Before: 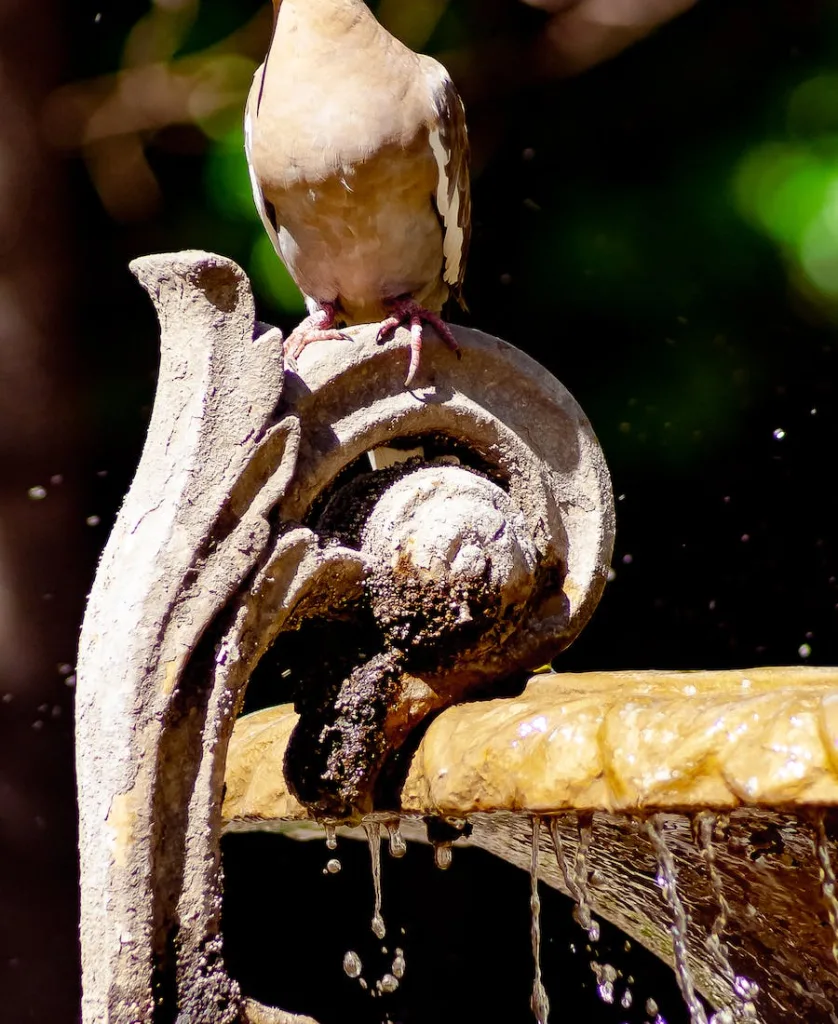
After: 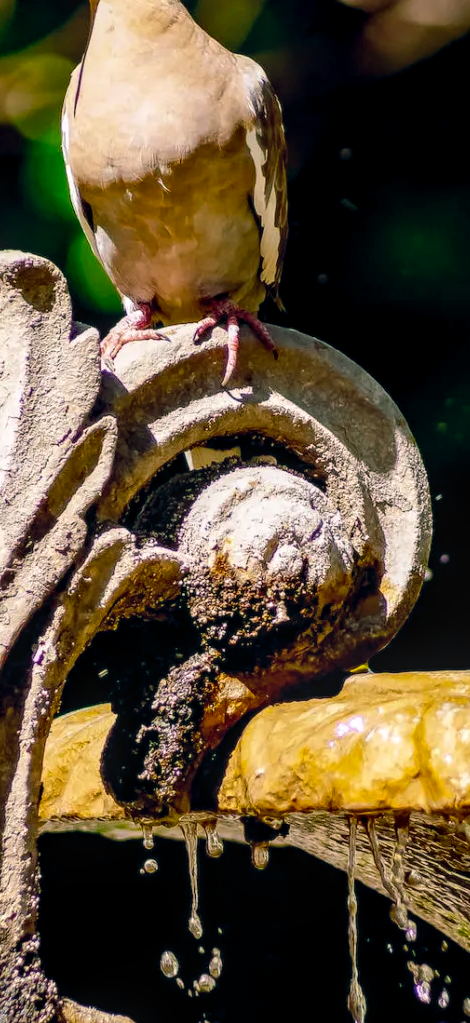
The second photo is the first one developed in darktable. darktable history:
crop: left 21.838%, right 22.026%, bottom 0.013%
local contrast: detail 130%
color balance rgb: shadows lift › chroma 11.556%, shadows lift › hue 130.86°, highlights gain › chroma 0.292%, highlights gain › hue 331.98°, global offset › chroma 0.067%, global offset › hue 253.46°, perceptual saturation grading › global saturation 31.312%, global vibrance 9.392%
